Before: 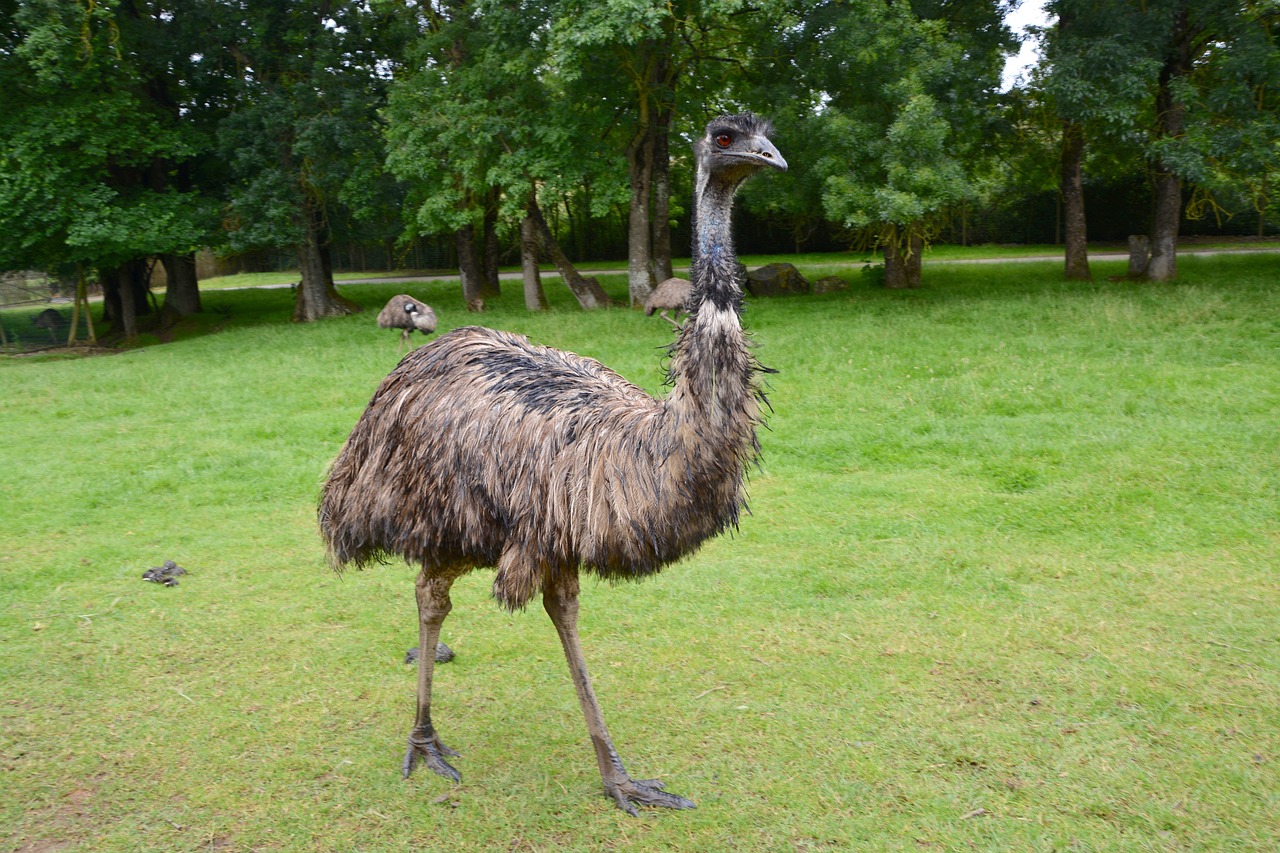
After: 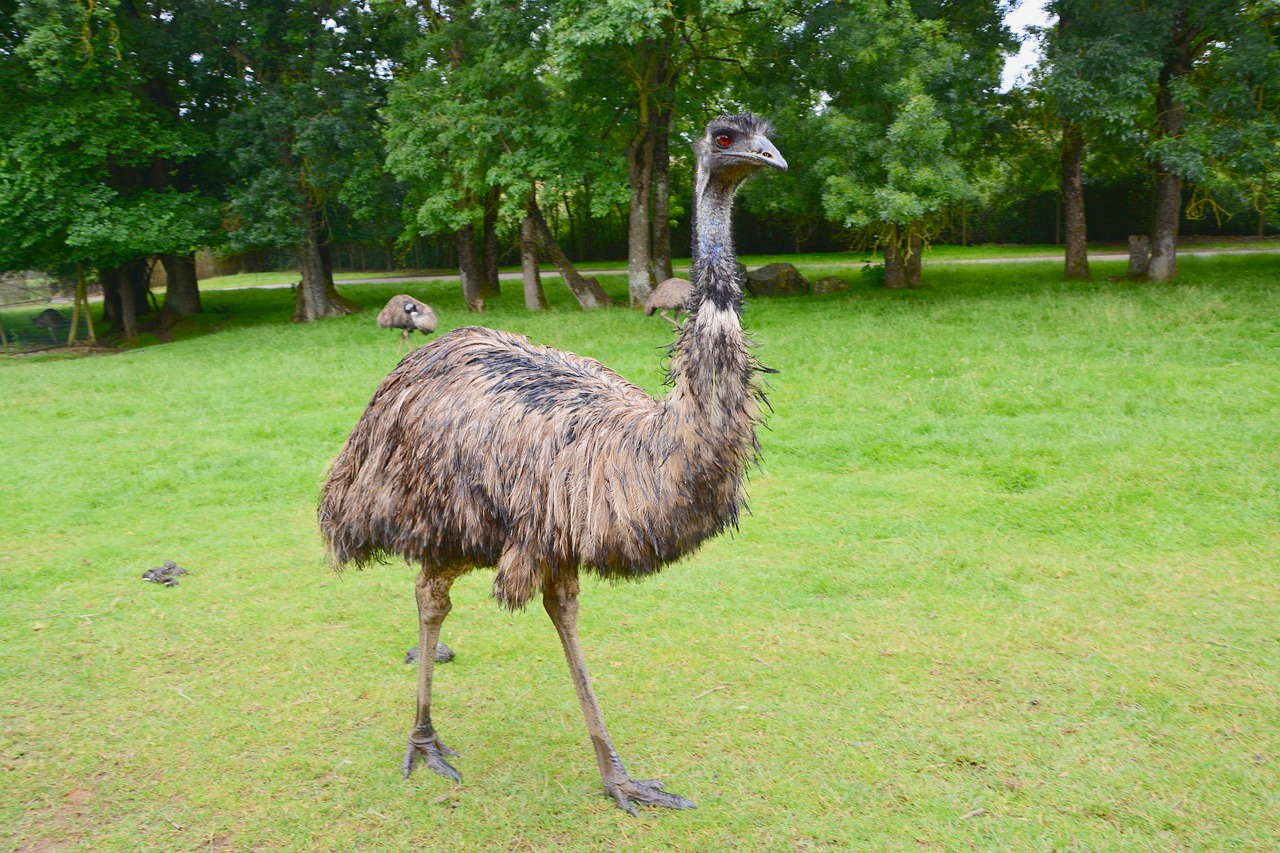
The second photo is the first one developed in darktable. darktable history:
tone curve: curves: ch0 [(0, 0.047) (0.199, 0.263) (0.47, 0.555) (0.805, 0.839) (1, 0.962)], color space Lab, linked channels, preserve colors none
exposure: compensate highlight preservation false
